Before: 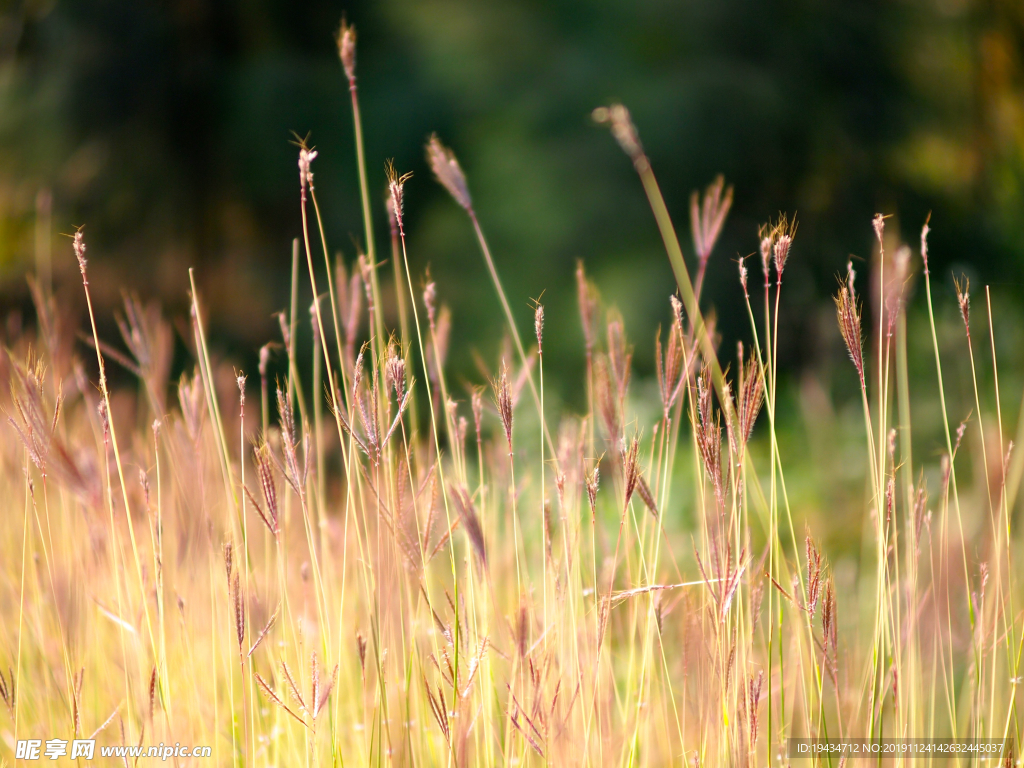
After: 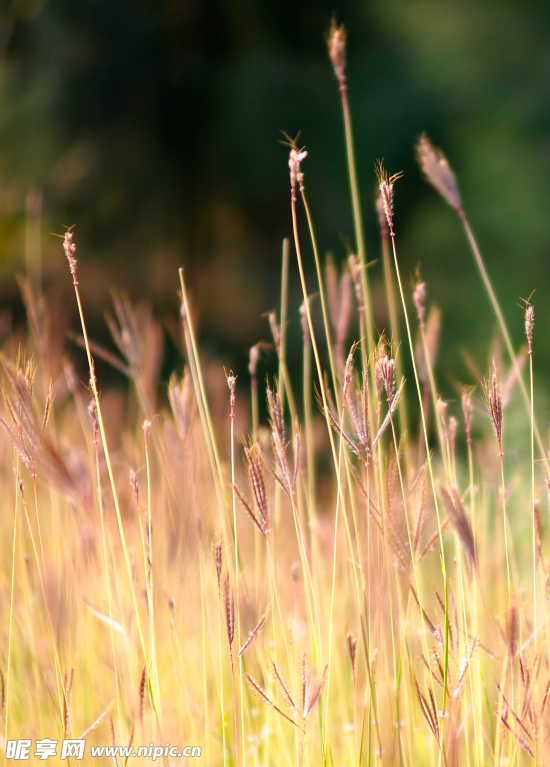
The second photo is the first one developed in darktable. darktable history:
crop: left 0.994%, right 45.265%, bottom 0.09%
